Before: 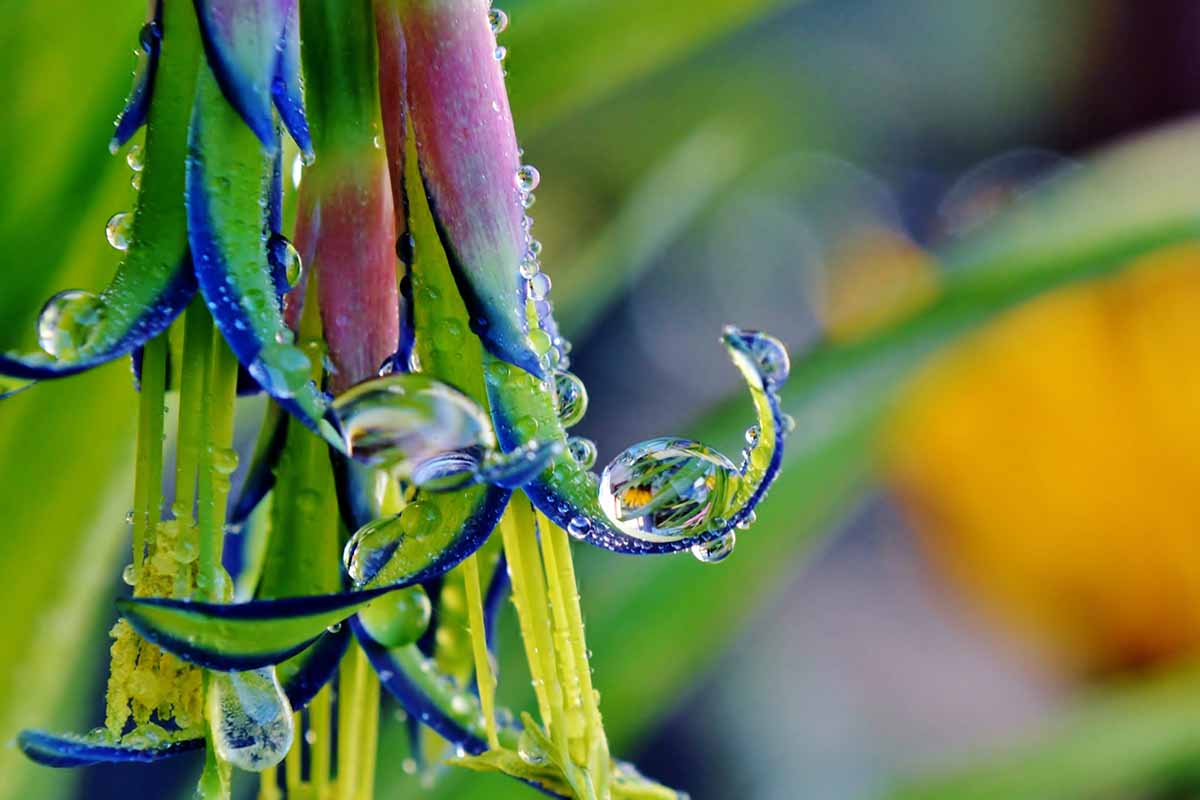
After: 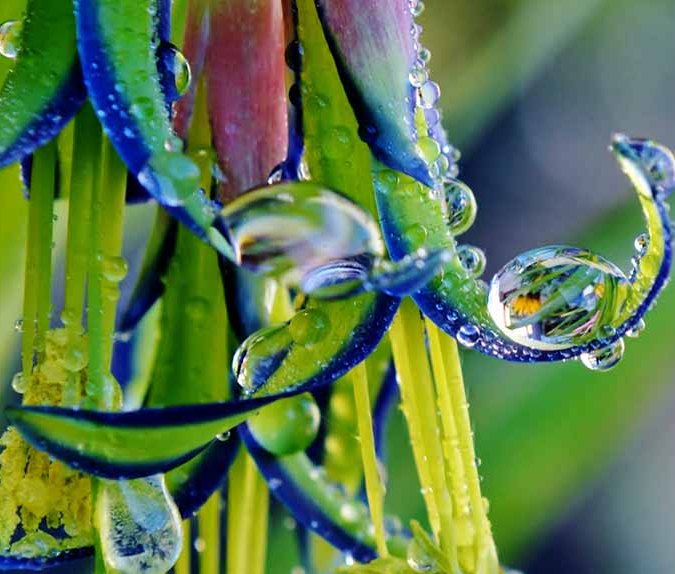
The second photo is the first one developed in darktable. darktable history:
crop: left 9.256%, top 24.01%, right 34.492%, bottom 4.159%
